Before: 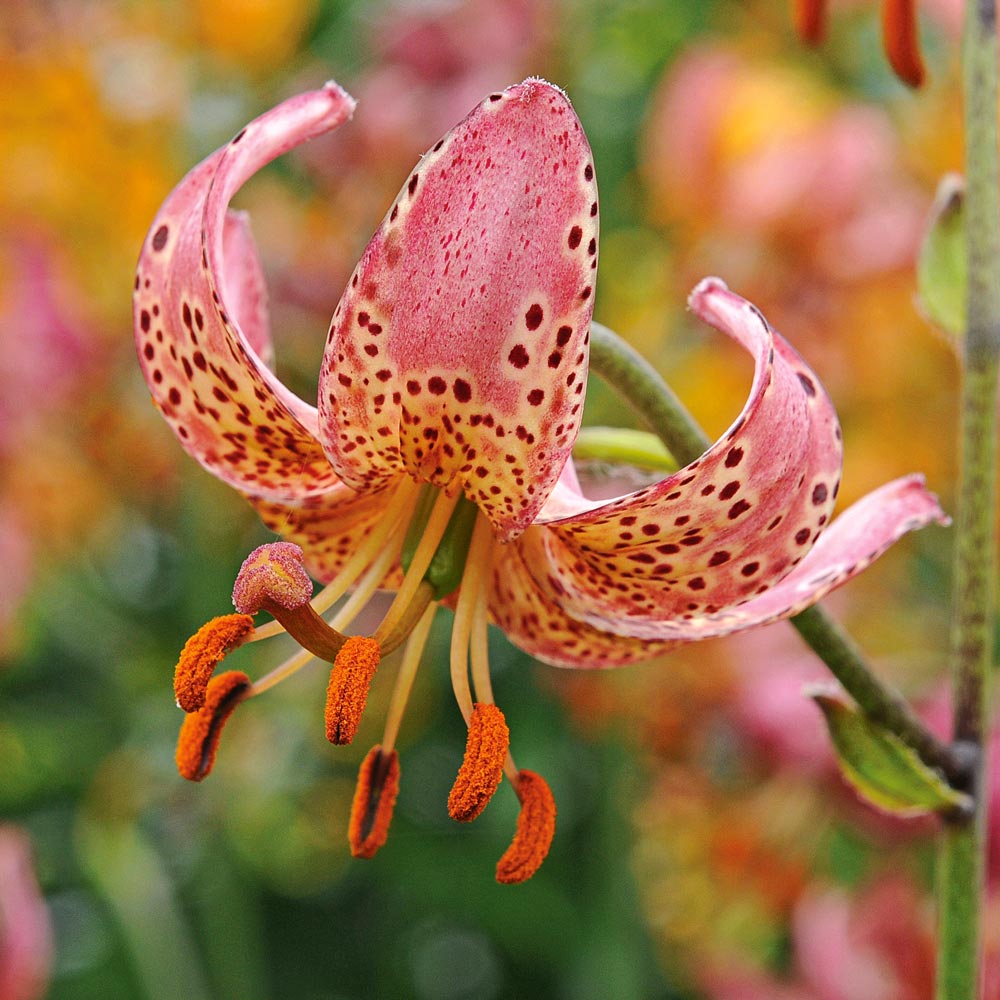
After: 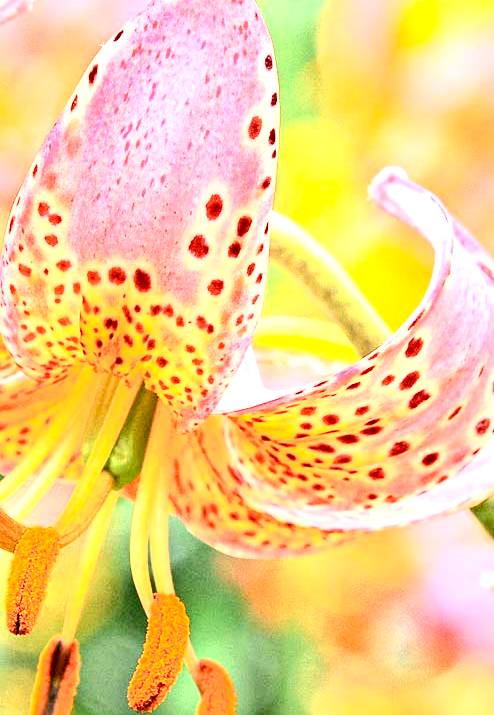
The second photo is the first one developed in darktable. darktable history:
tone curve: curves: ch0 [(0, 0) (0.003, 0.003) (0.011, 0.009) (0.025, 0.022) (0.044, 0.037) (0.069, 0.051) (0.1, 0.079) (0.136, 0.114) (0.177, 0.152) (0.224, 0.212) (0.277, 0.281) (0.335, 0.358) (0.399, 0.459) (0.468, 0.573) (0.543, 0.684) (0.623, 0.779) (0.709, 0.866) (0.801, 0.949) (0.898, 0.98) (1, 1)], color space Lab, independent channels
crop: left 32.046%, top 11.004%, right 18.542%, bottom 17.491%
exposure: black level correction 0.006, exposure 2.072 EV, compensate exposure bias true, compensate highlight preservation false
